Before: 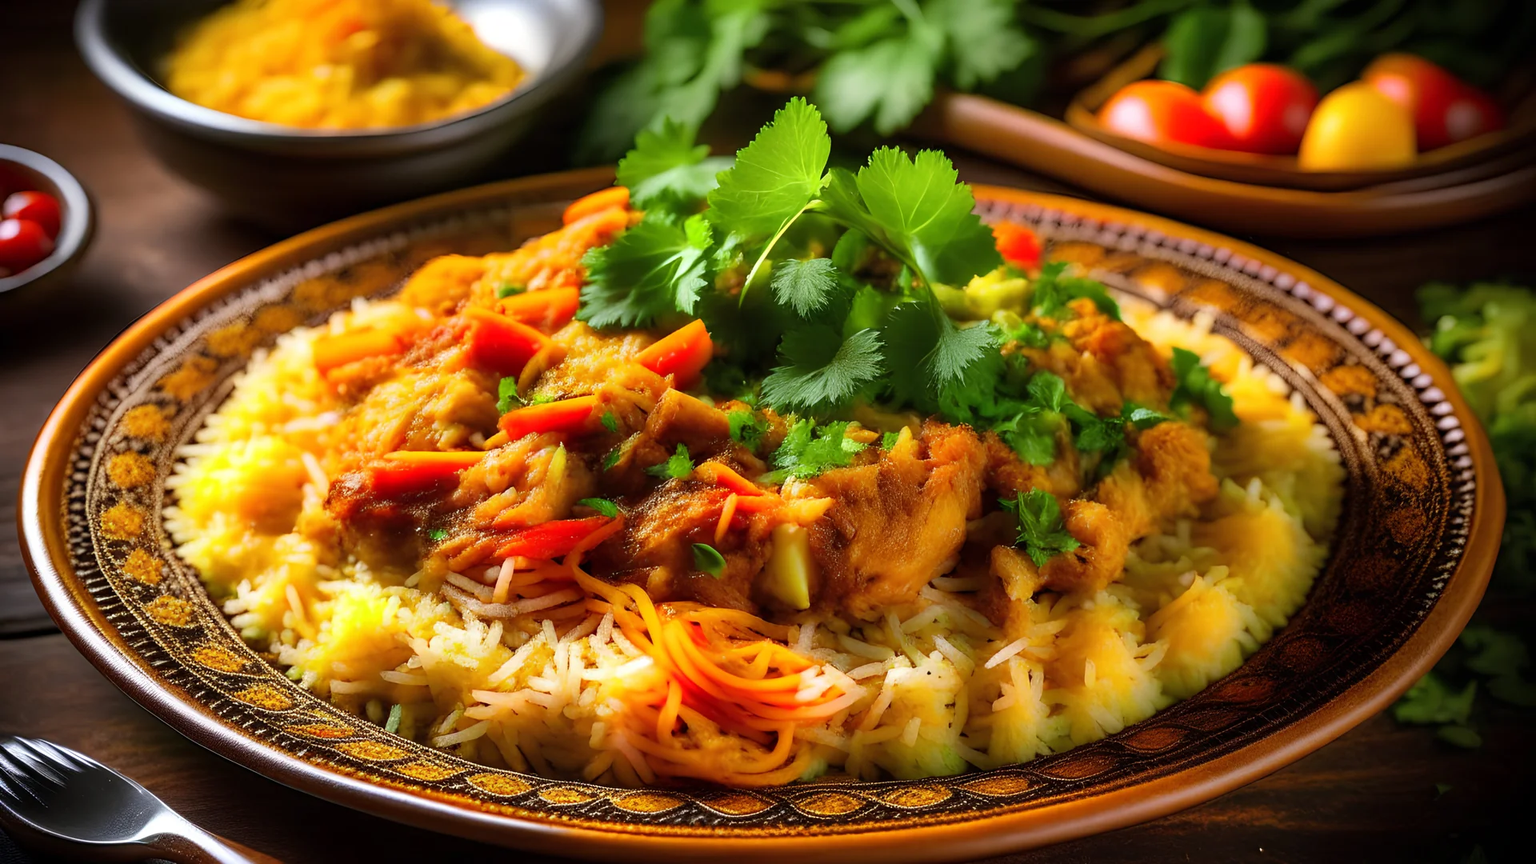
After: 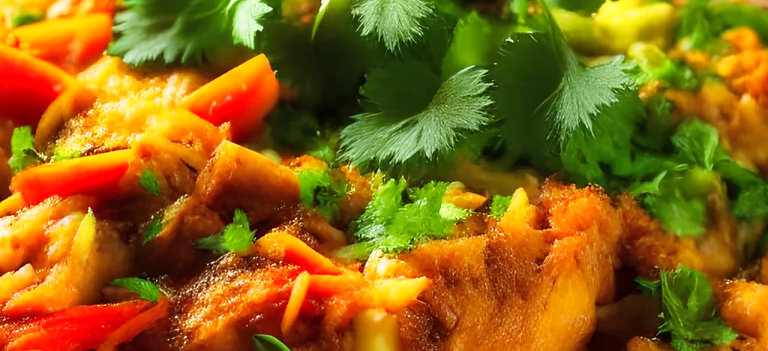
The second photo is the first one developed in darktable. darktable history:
crop: left 31.891%, top 31.974%, right 27.723%, bottom 35.449%
base curve: curves: ch0 [(0, 0) (0.688, 0.865) (1, 1)], preserve colors none
